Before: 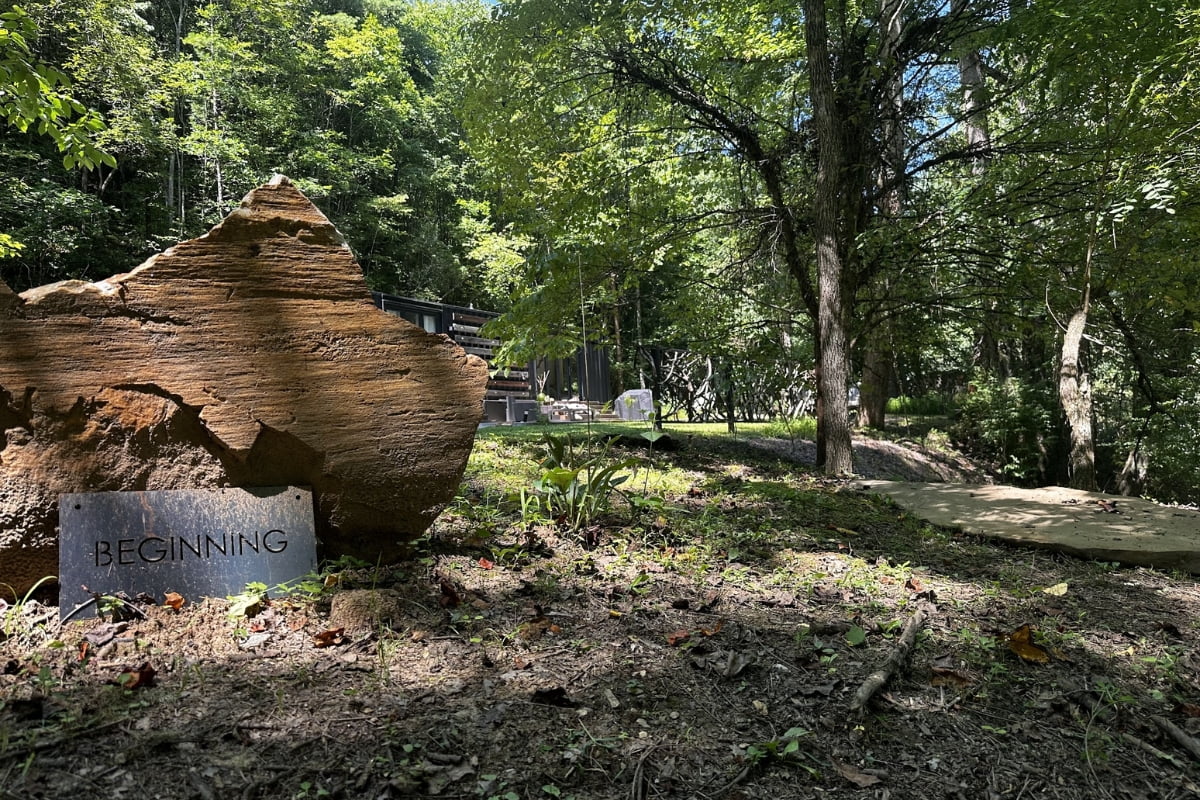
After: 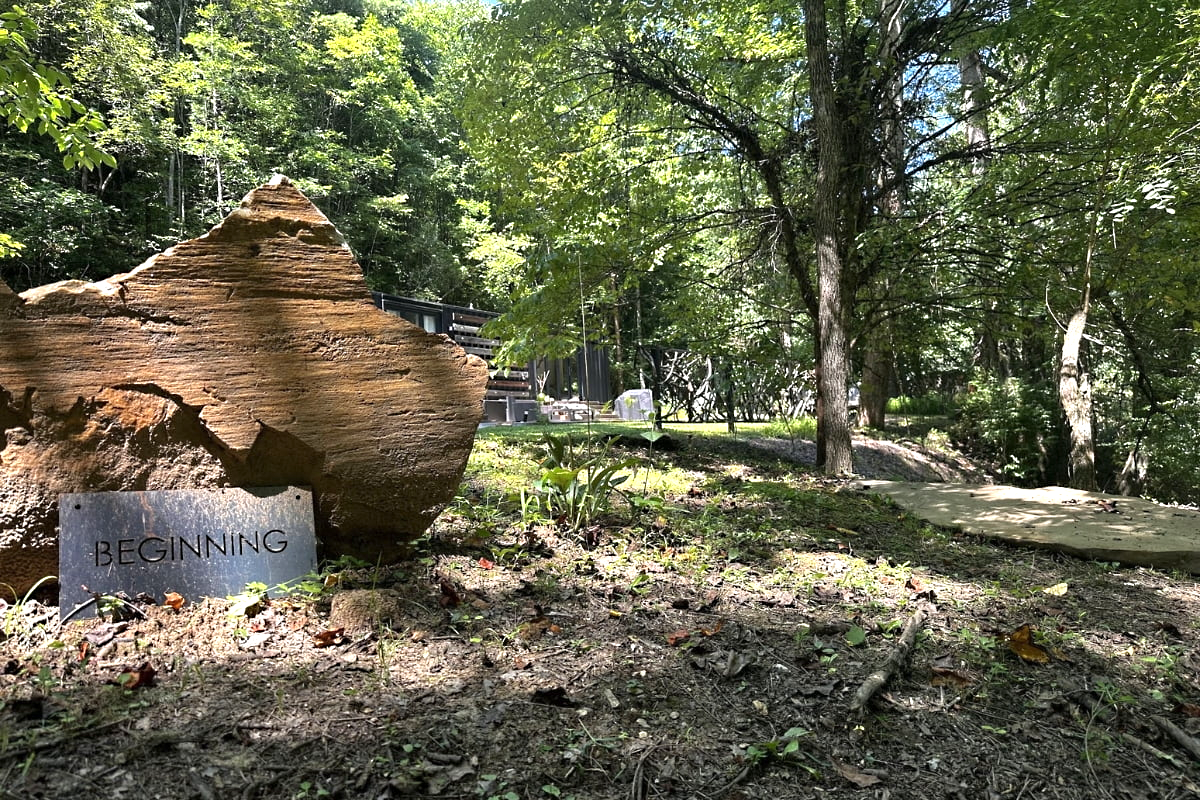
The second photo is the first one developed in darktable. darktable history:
sharpen: radius 5.325, amount 0.312, threshold 26.433
exposure: exposure 0.64 EV, compensate highlight preservation false
